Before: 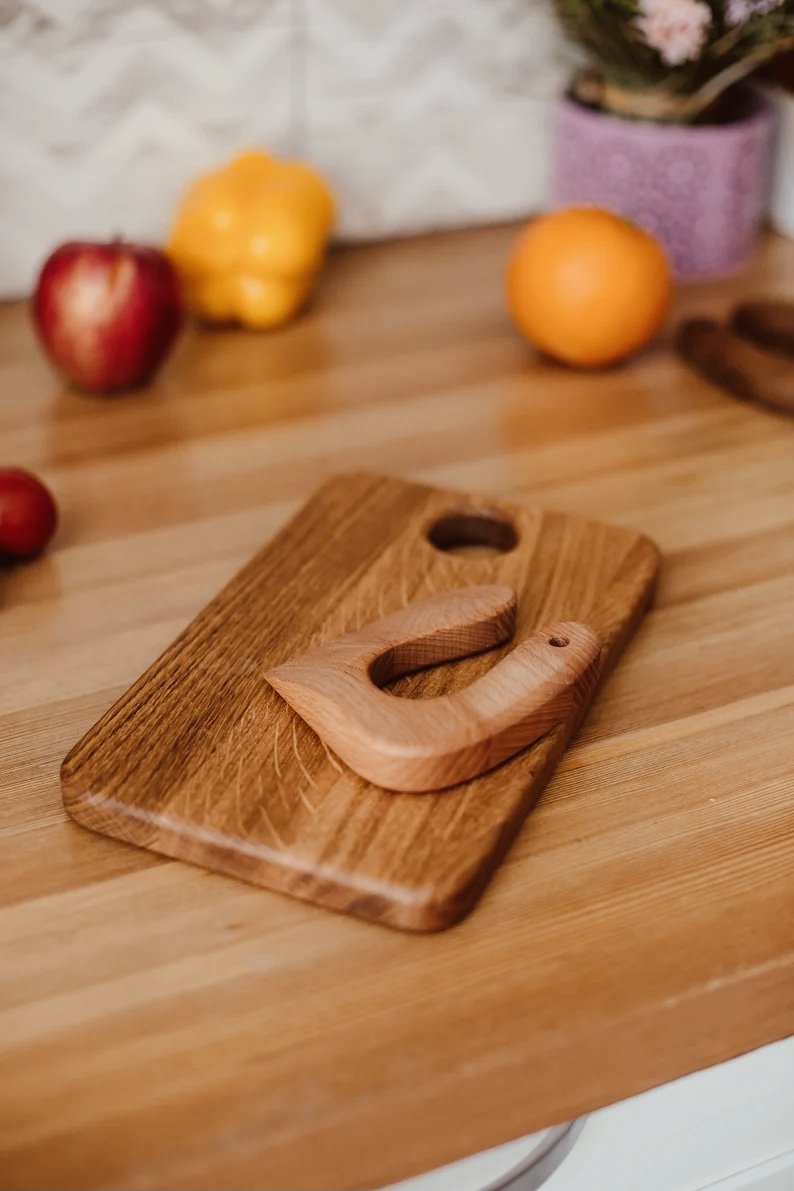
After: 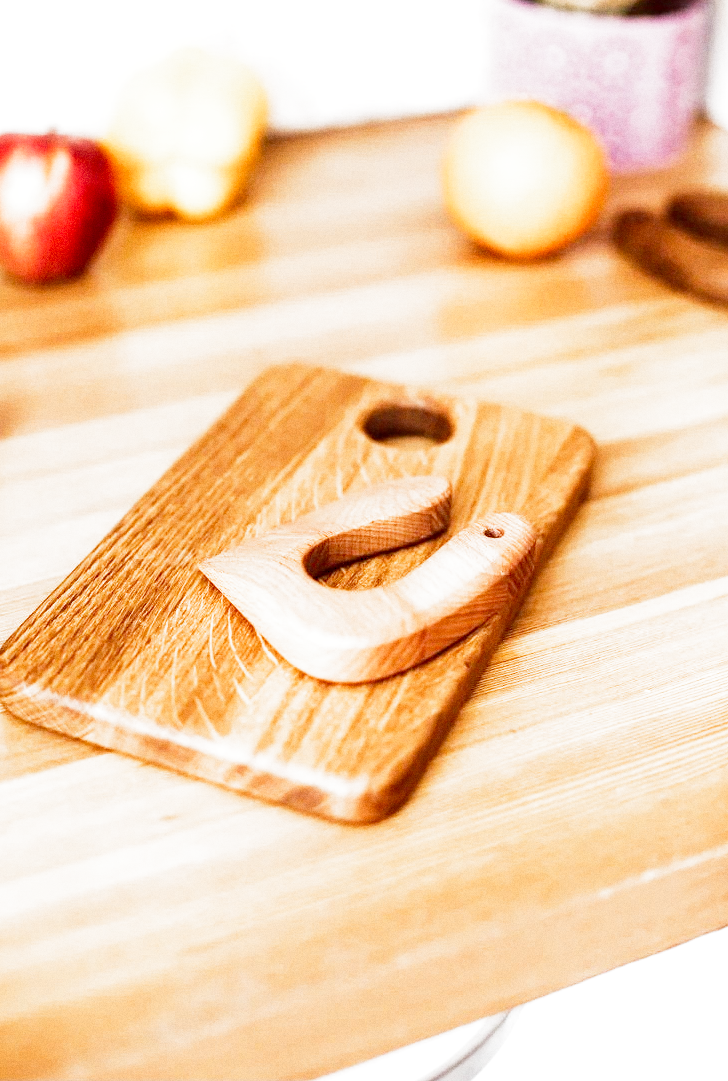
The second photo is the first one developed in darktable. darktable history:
exposure: black level correction 0.001, exposure 1.116 EV, compensate highlight preservation false
grain: coarseness 0.47 ISO
filmic rgb: middle gray luminance 9.23%, black relative exposure -10.55 EV, white relative exposure 3.45 EV, threshold 6 EV, target black luminance 0%, hardness 5.98, latitude 59.69%, contrast 1.087, highlights saturation mix 5%, shadows ↔ highlights balance 29.23%, add noise in highlights 0, preserve chrominance no, color science v3 (2019), use custom middle-gray values true, iterations of high-quality reconstruction 0, contrast in highlights soft, enable highlight reconstruction true
crop and rotate: left 8.262%, top 9.226%
